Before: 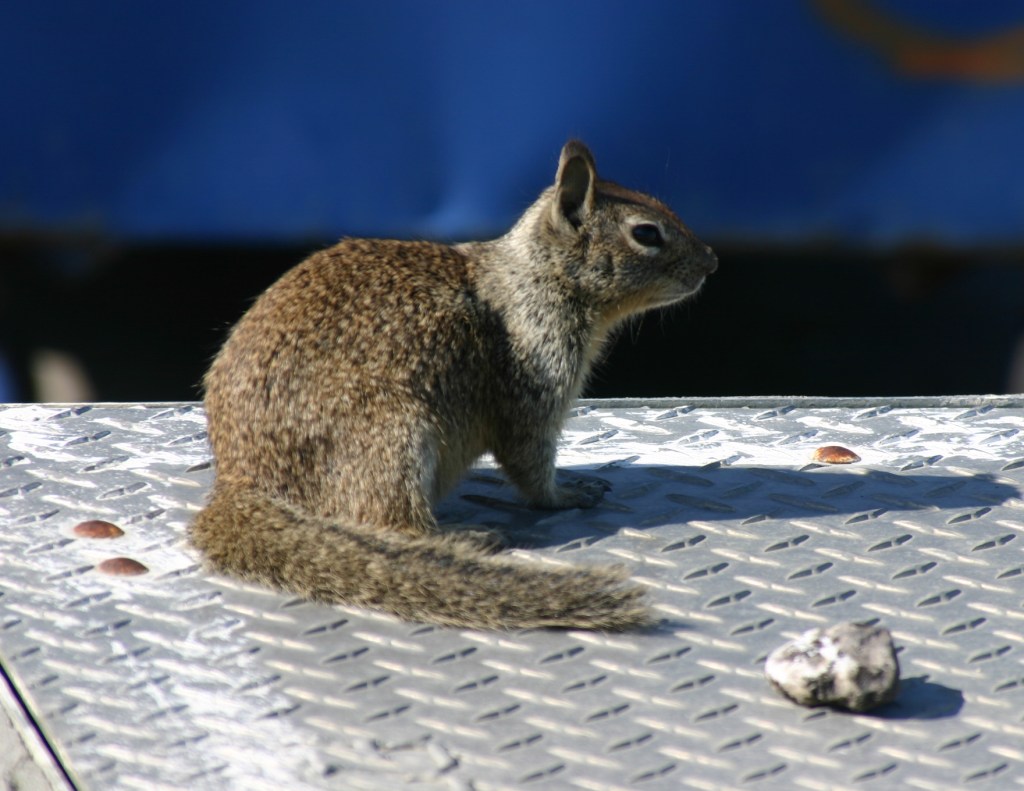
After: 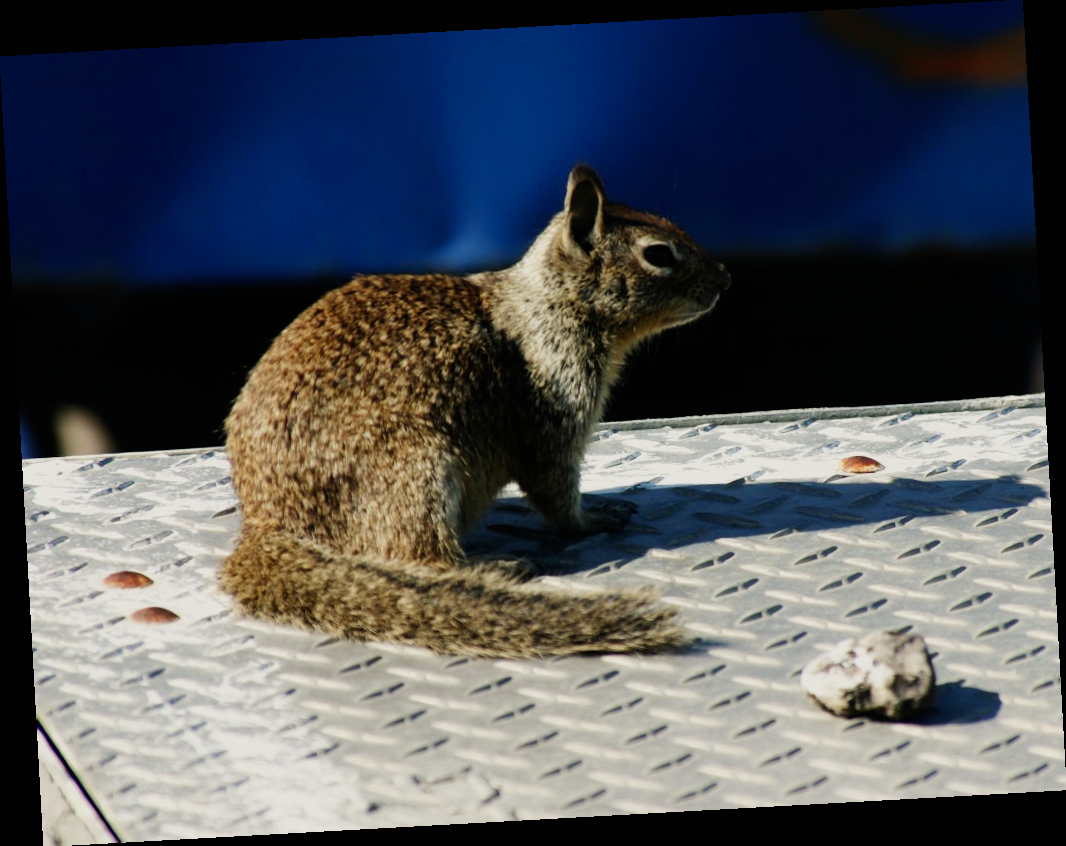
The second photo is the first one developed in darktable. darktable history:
white balance: red 1.029, blue 0.92
sigmoid: contrast 1.8, skew -0.2, preserve hue 0%, red attenuation 0.1, red rotation 0.035, green attenuation 0.1, green rotation -0.017, blue attenuation 0.15, blue rotation -0.052, base primaries Rec2020
tone equalizer: -8 EV 0.06 EV, smoothing diameter 25%, edges refinement/feathering 10, preserve details guided filter
rotate and perspective: rotation -3.18°, automatic cropping off
color zones: curves: ch2 [(0, 0.5) (0.143, 0.5) (0.286, 0.489) (0.415, 0.421) (0.571, 0.5) (0.714, 0.5) (0.857, 0.5) (1, 0.5)]
